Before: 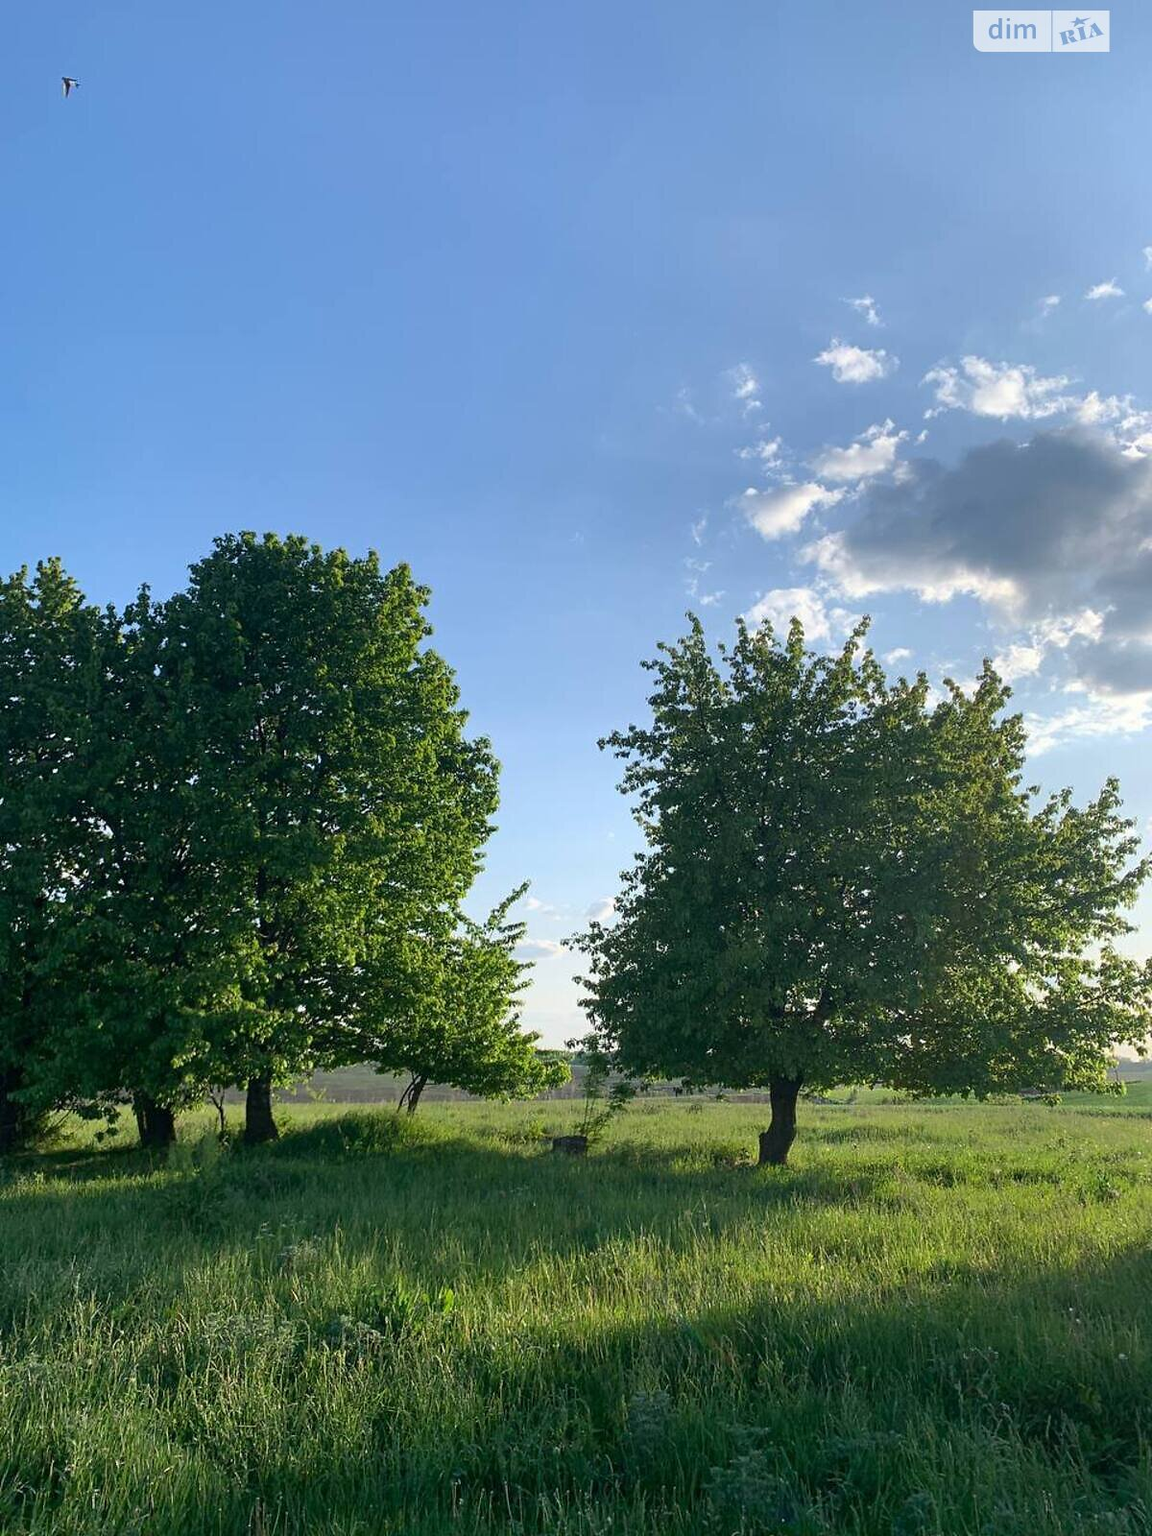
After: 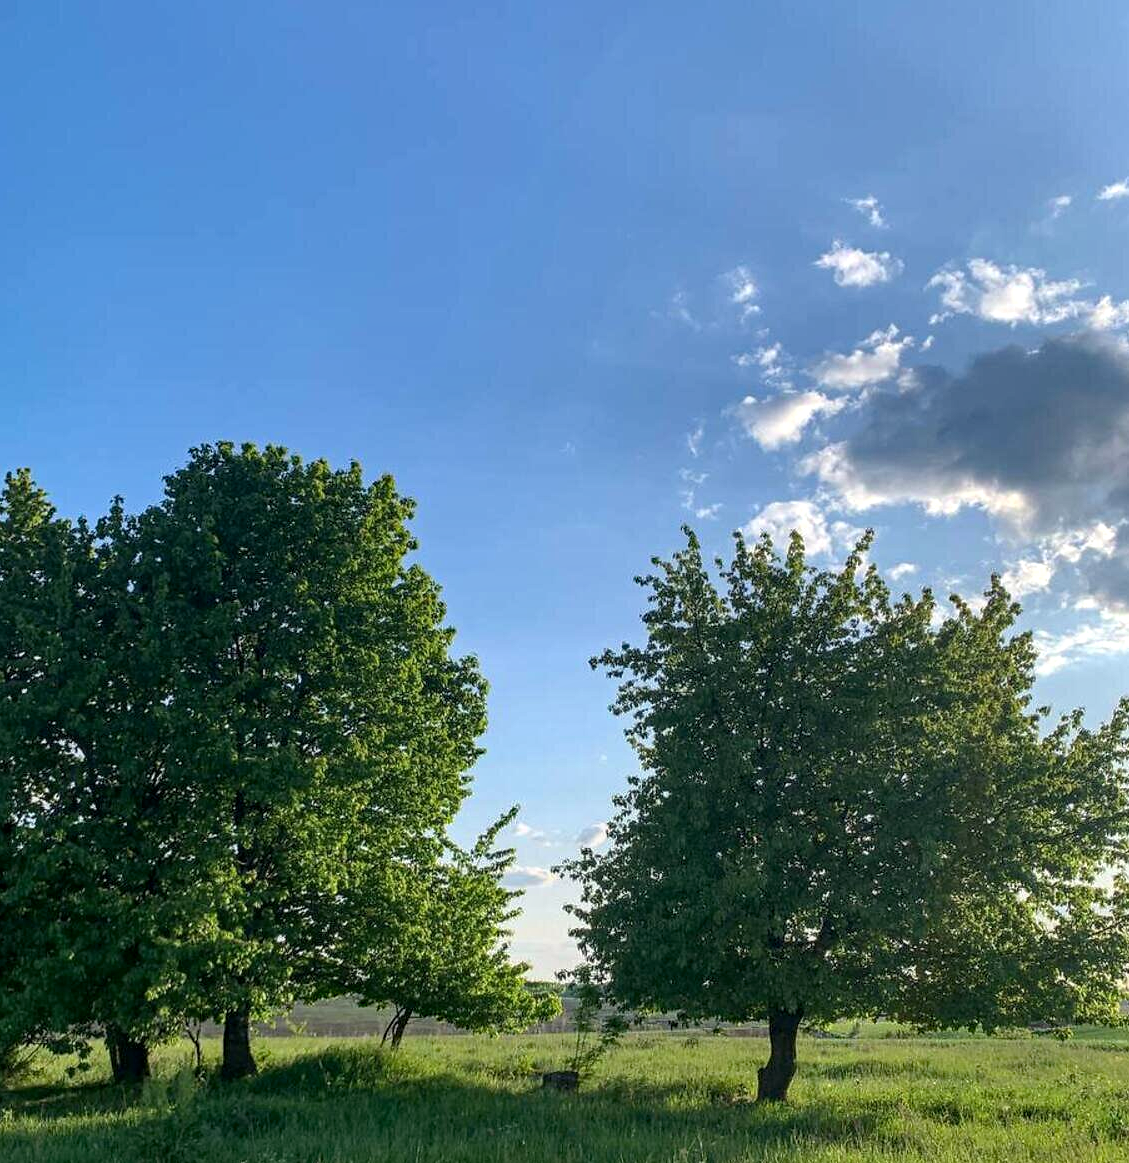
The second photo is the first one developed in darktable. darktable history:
haze removal: strength 0.283, distance 0.256, compatibility mode true, adaptive false
crop: left 2.832%, top 7.029%, right 3.08%, bottom 20.238%
local contrast: on, module defaults
